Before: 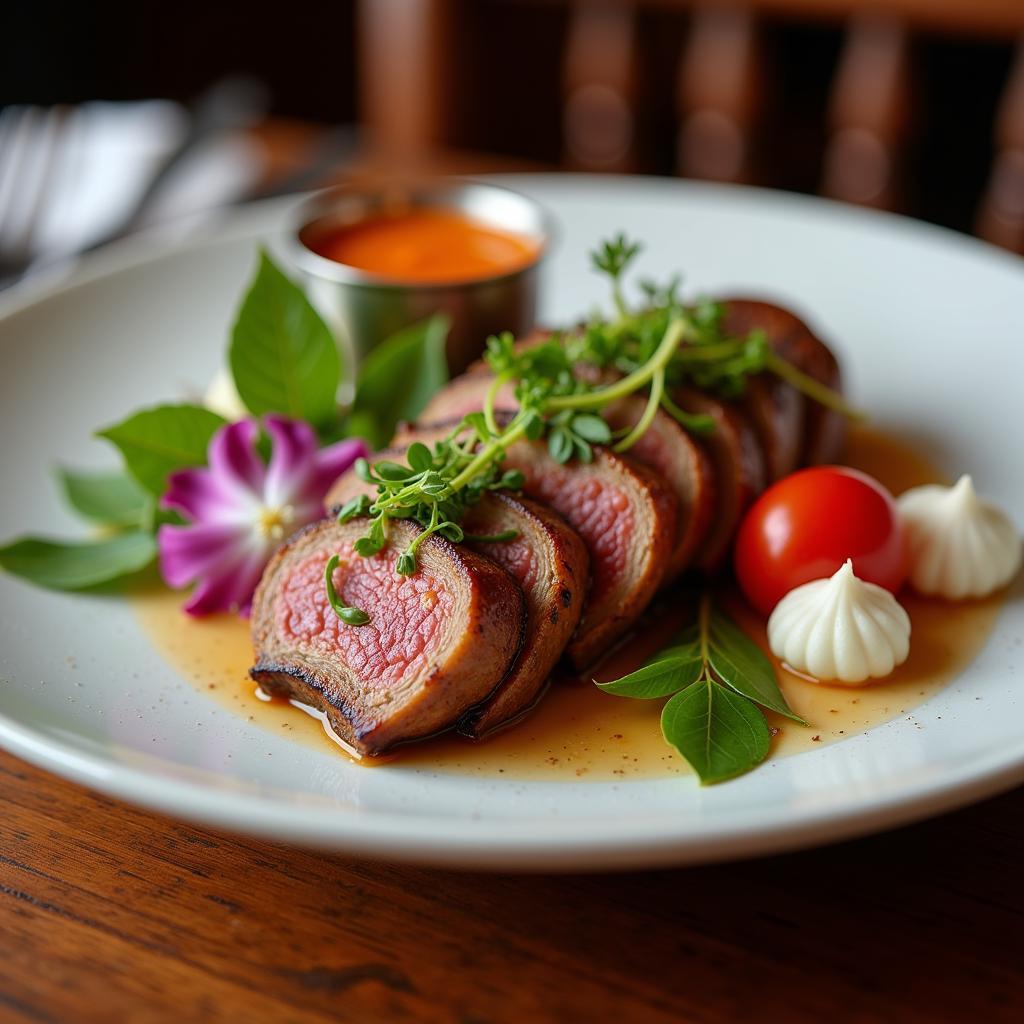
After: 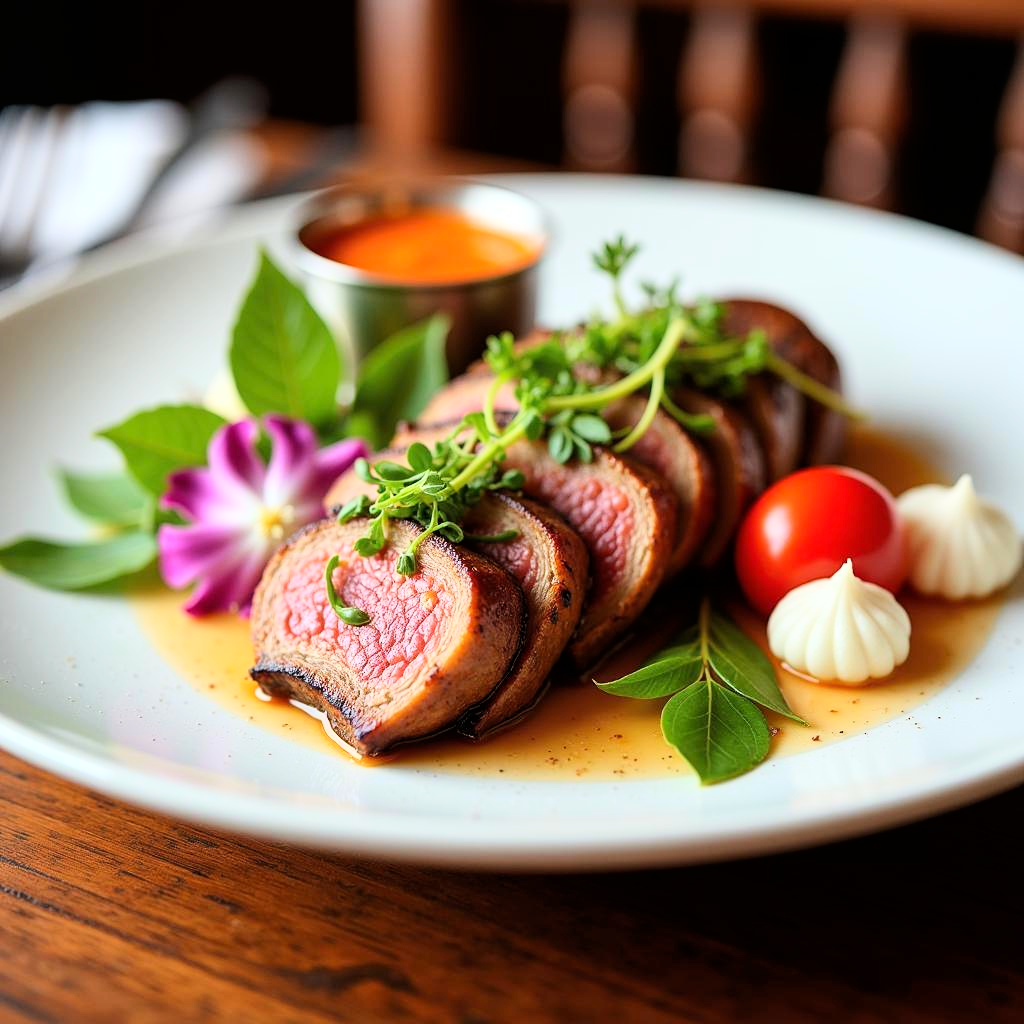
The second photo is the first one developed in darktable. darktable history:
base curve: curves: ch0 [(0, 0) (0.005, 0.002) (0.15, 0.3) (0.4, 0.7) (0.75, 0.95) (1, 1)]
